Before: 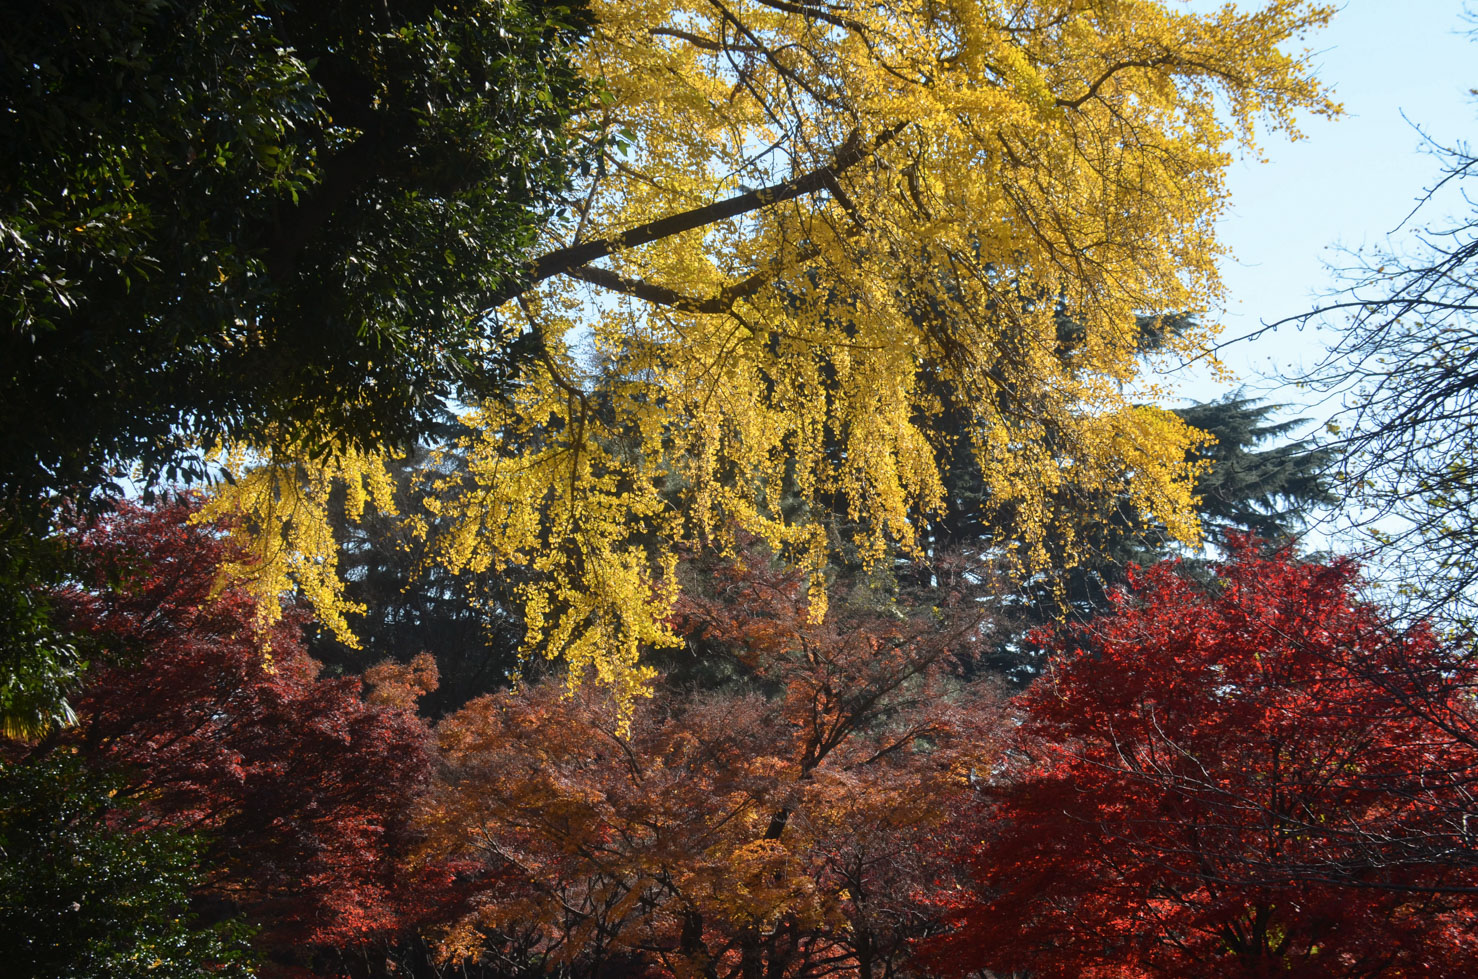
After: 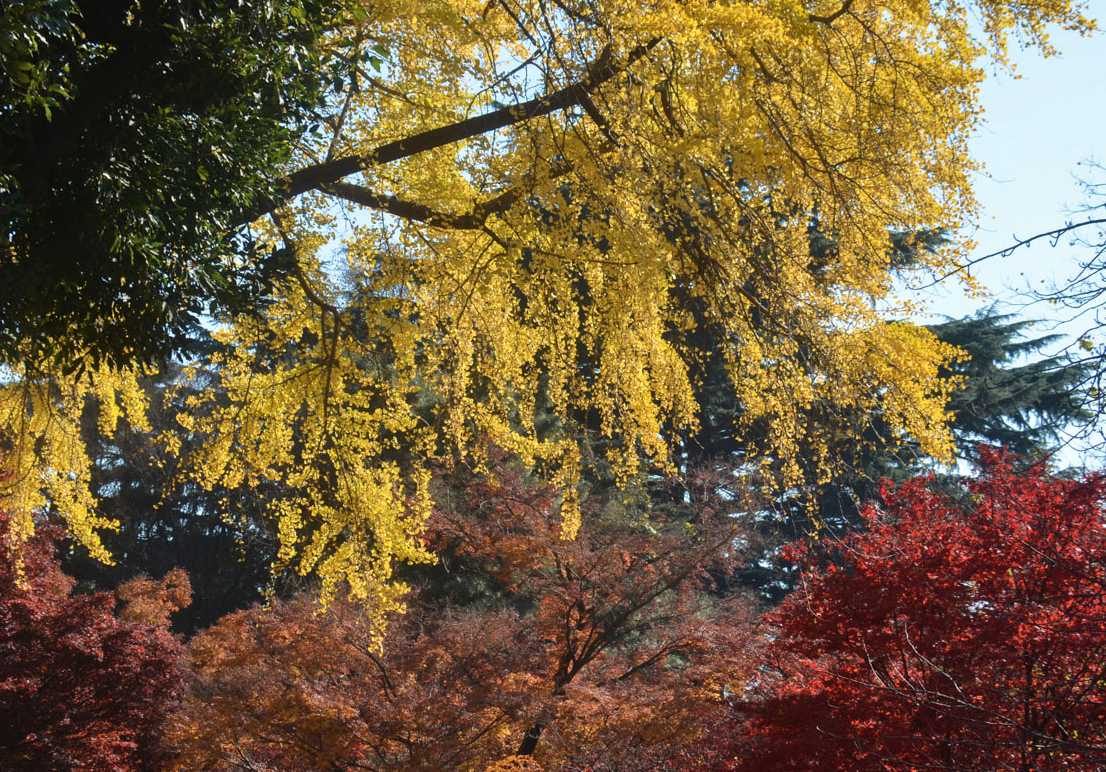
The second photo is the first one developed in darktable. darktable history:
velvia: on, module defaults
crop: left 16.768%, top 8.653%, right 8.362%, bottom 12.485%
shadows and highlights: radius 125.46, shadows 30.51, highlights -30.51, low approximation 0.01, soften with gaussian
